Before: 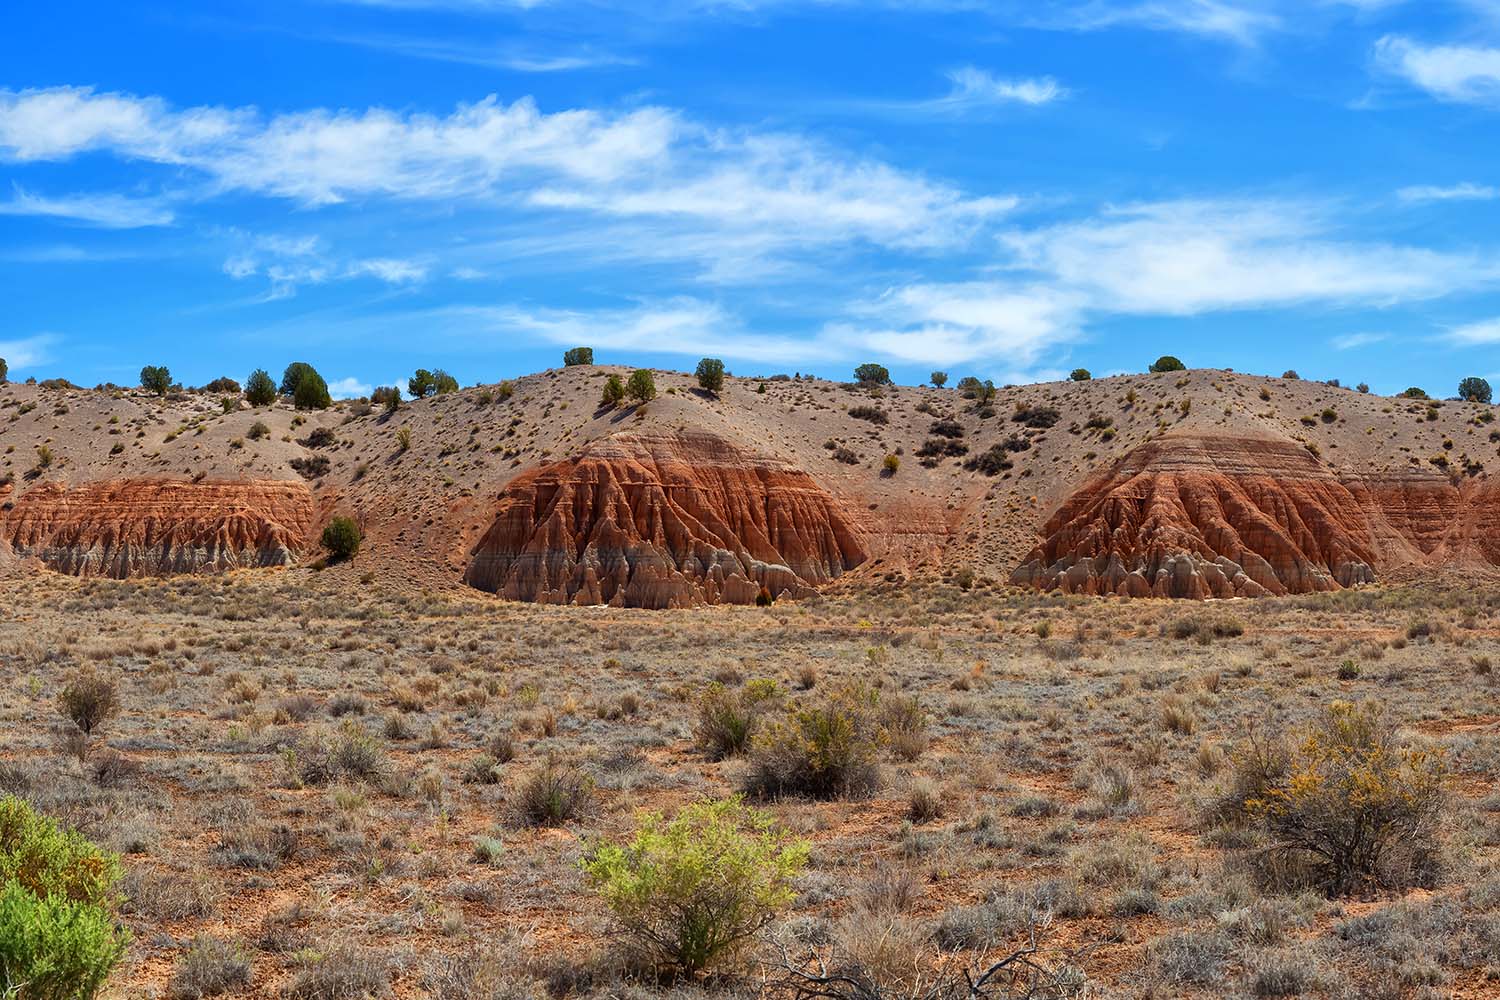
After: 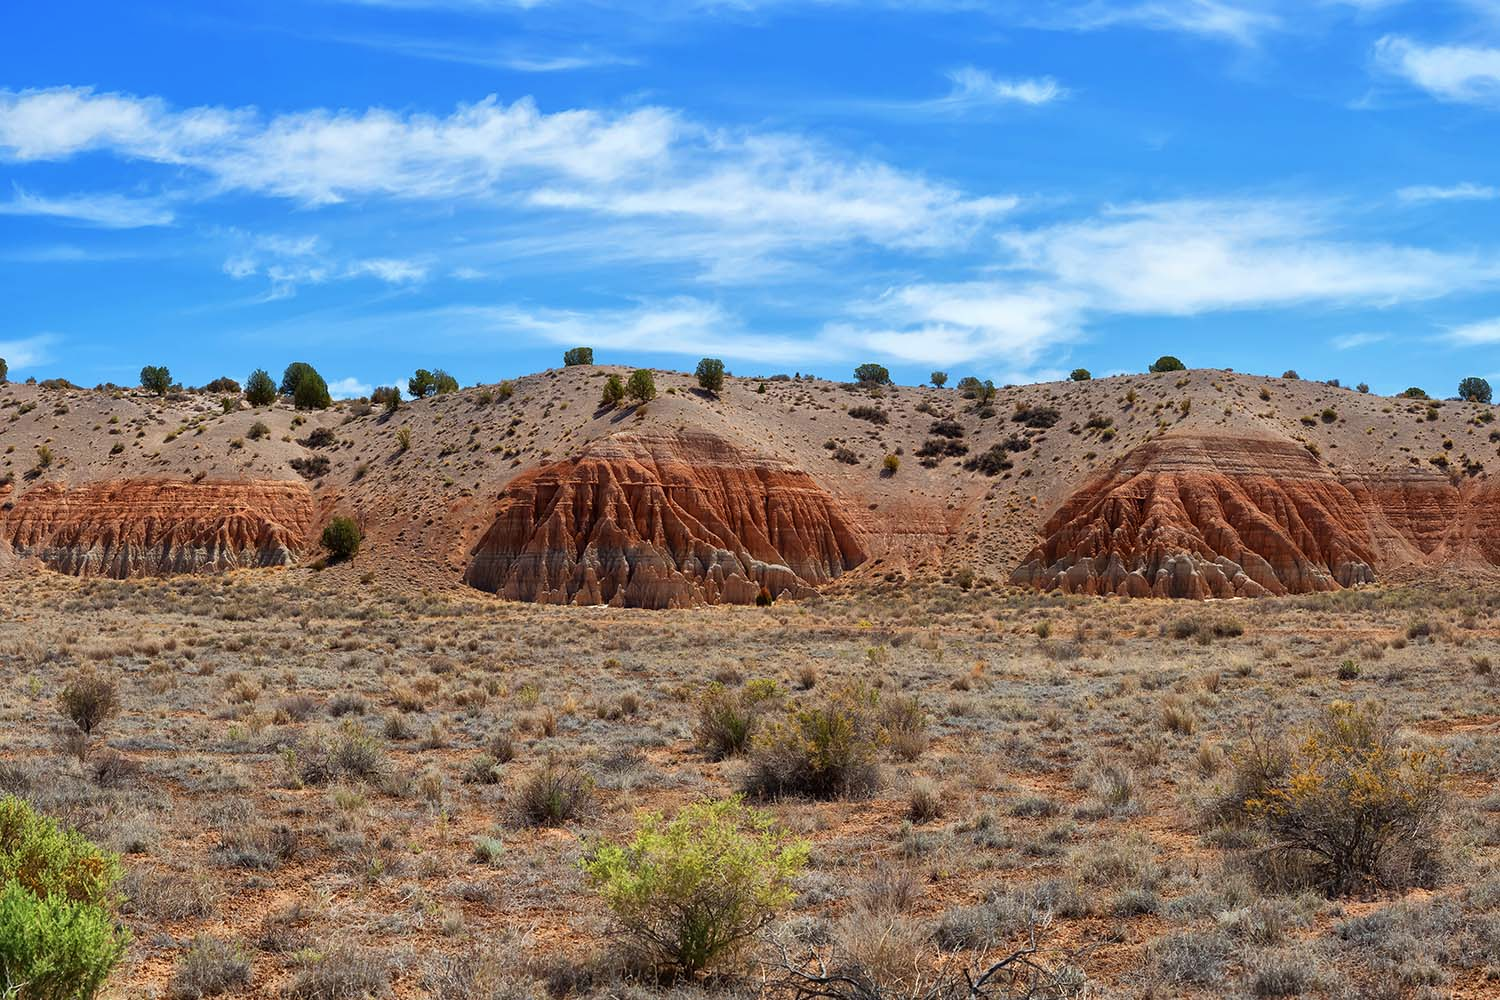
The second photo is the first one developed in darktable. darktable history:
contrast brightness saturation: saturation -0.052
